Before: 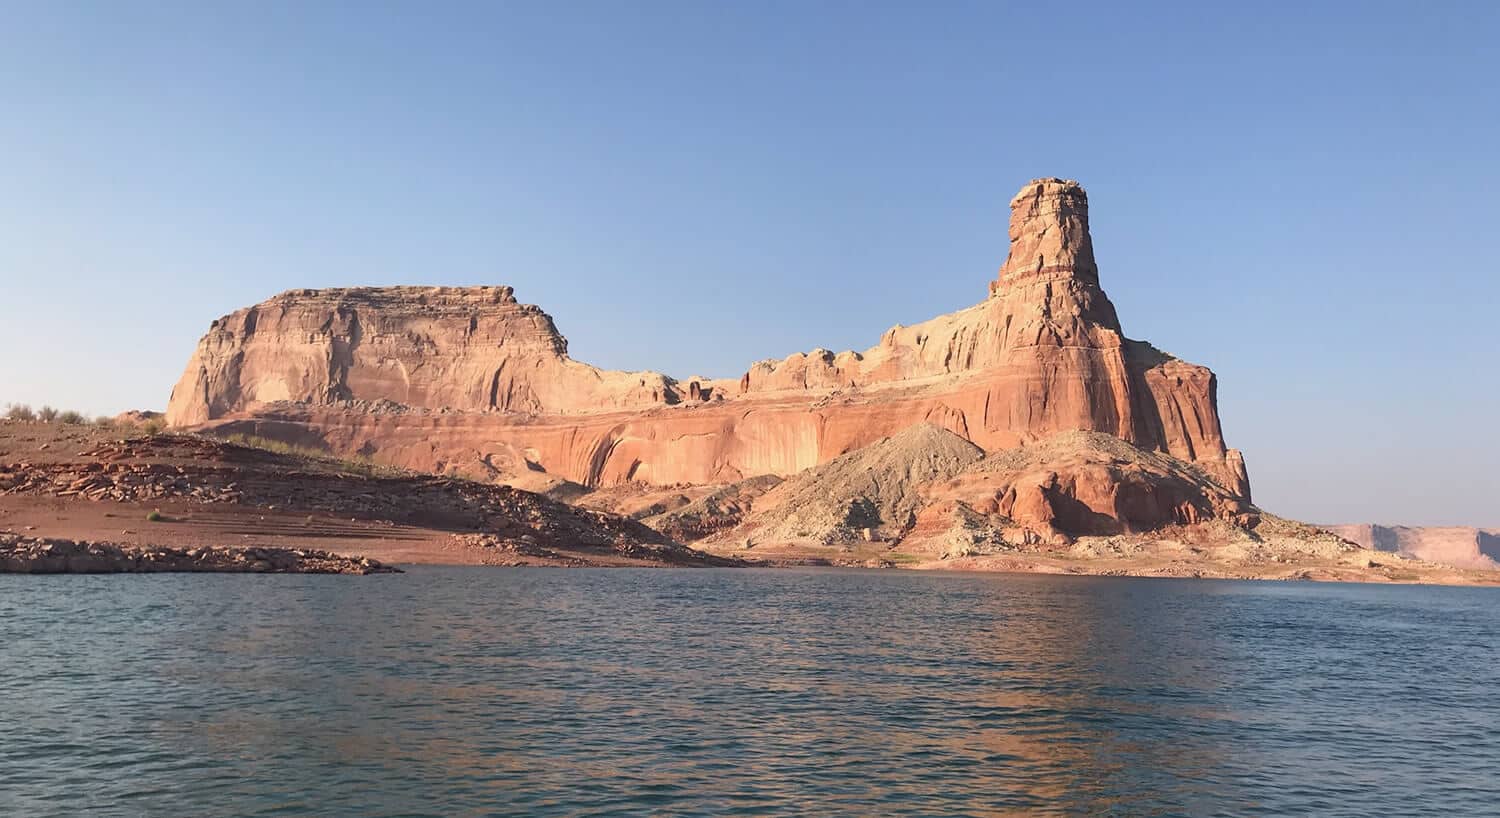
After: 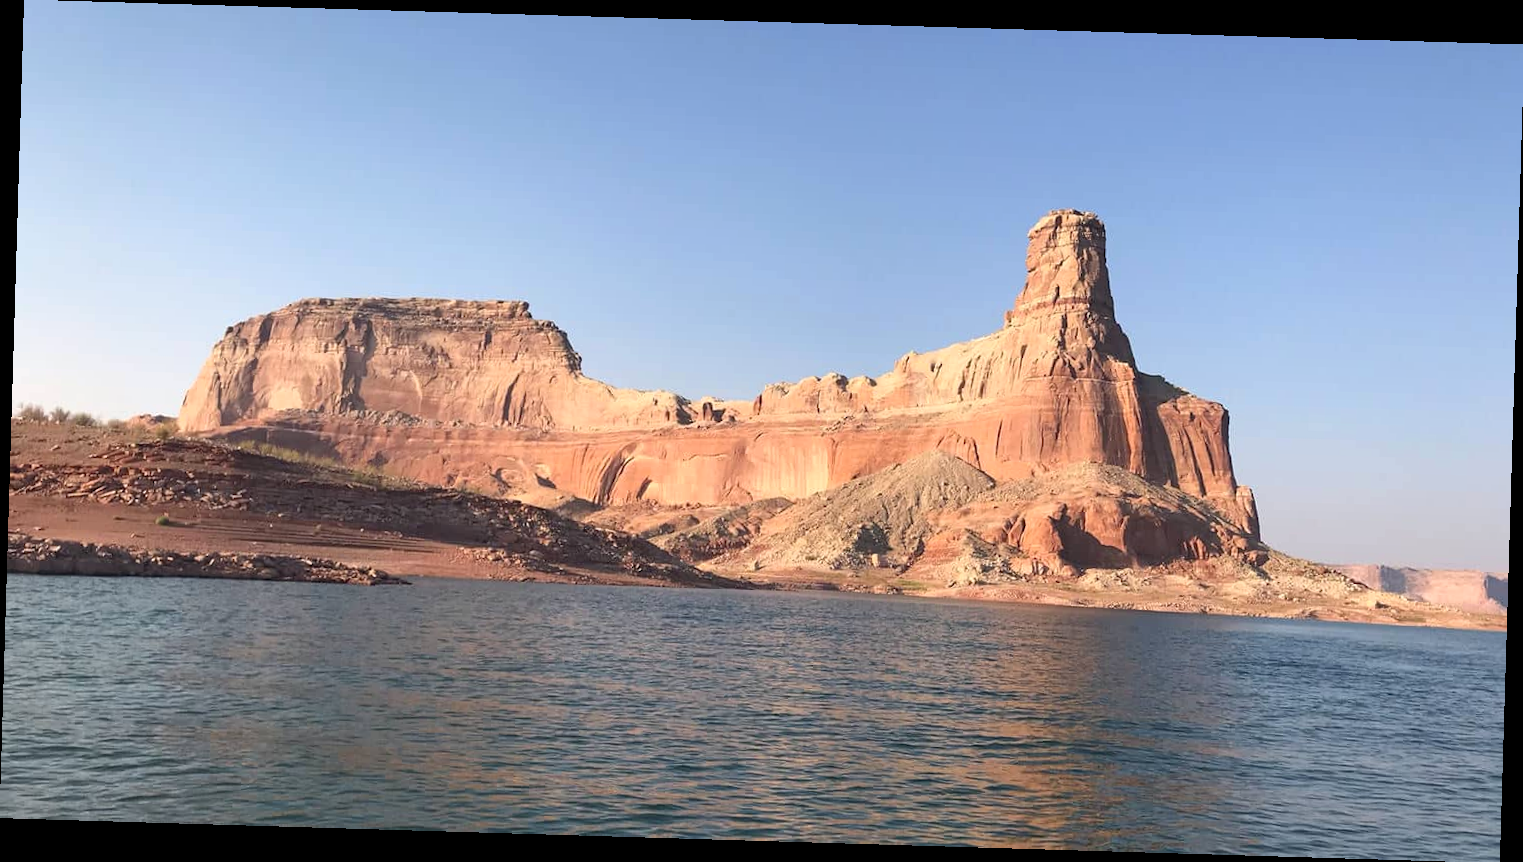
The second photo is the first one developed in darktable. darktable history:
rotate and perspective: rotation 1.72°, automatic cropping off
exposure: exposure 0.2 EV, compensate highlight preservation false
